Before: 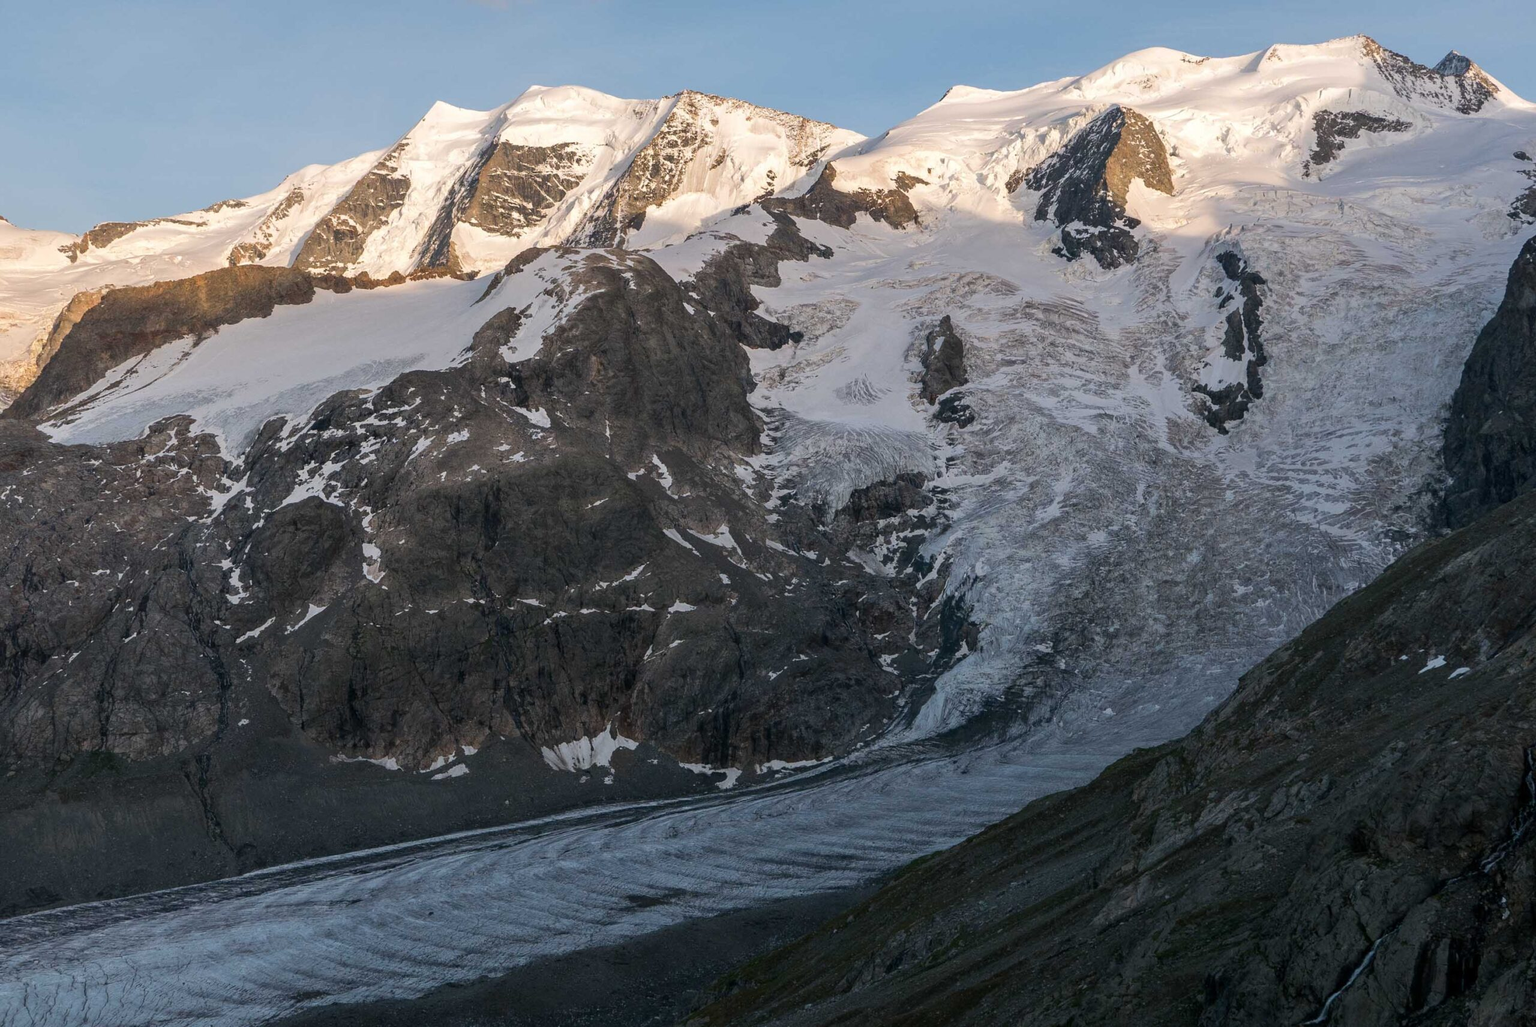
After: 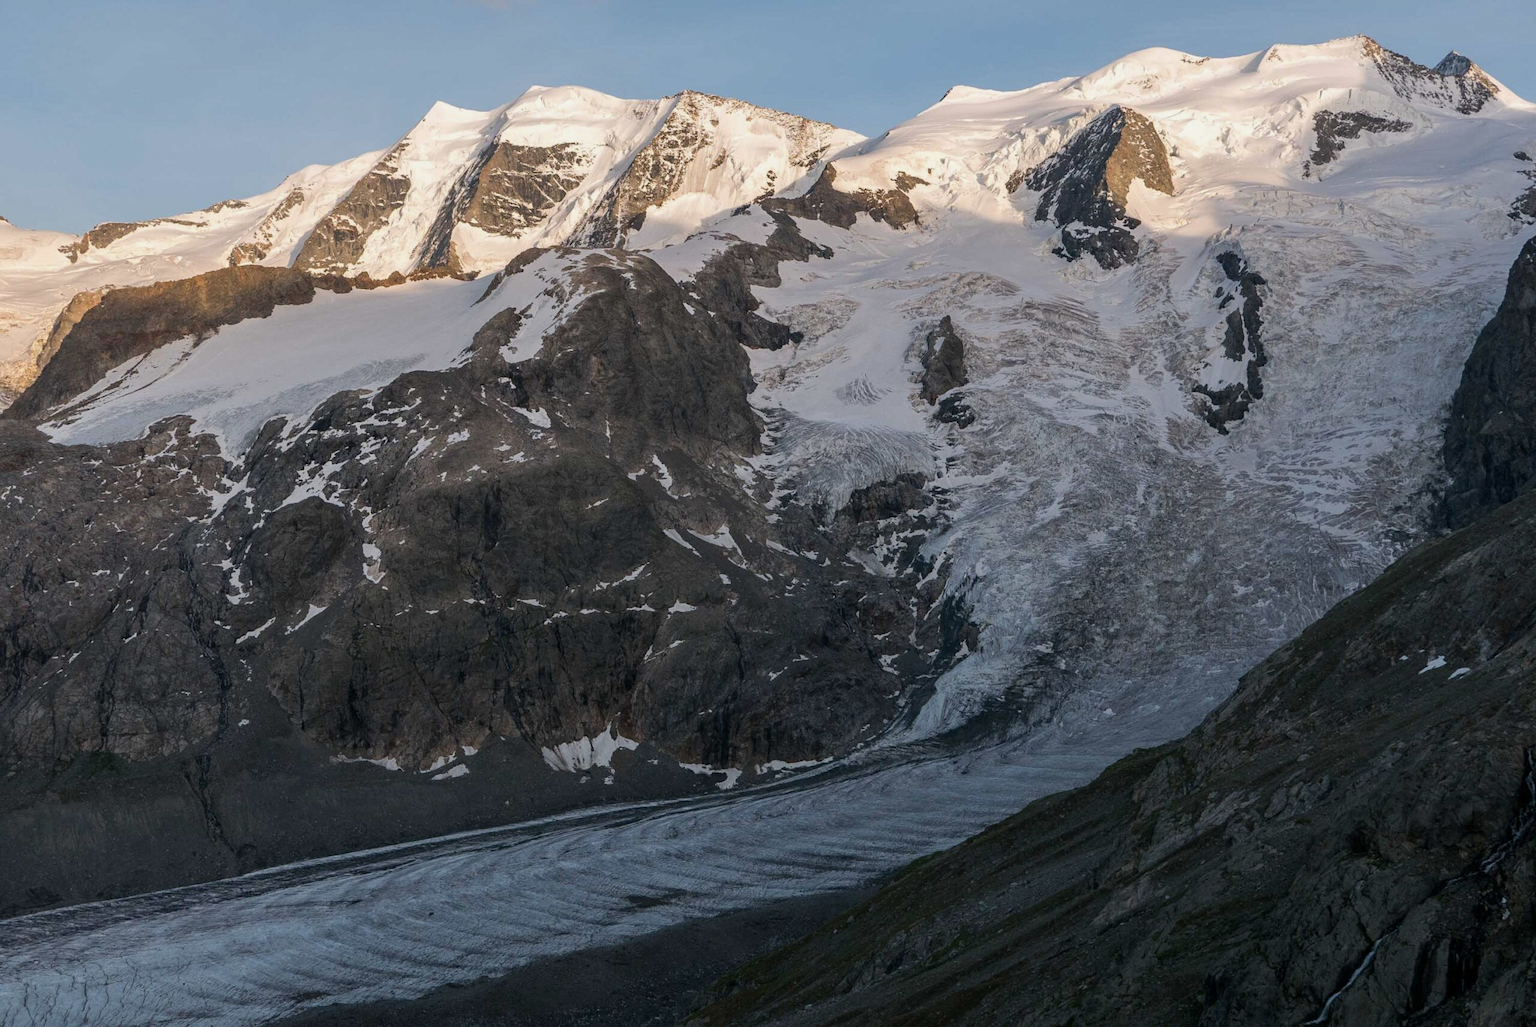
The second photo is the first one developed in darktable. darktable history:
exposure: exposure -0.153 EV, compensate highlight preservation false
contrast brightness saturation: saturation -0.05
